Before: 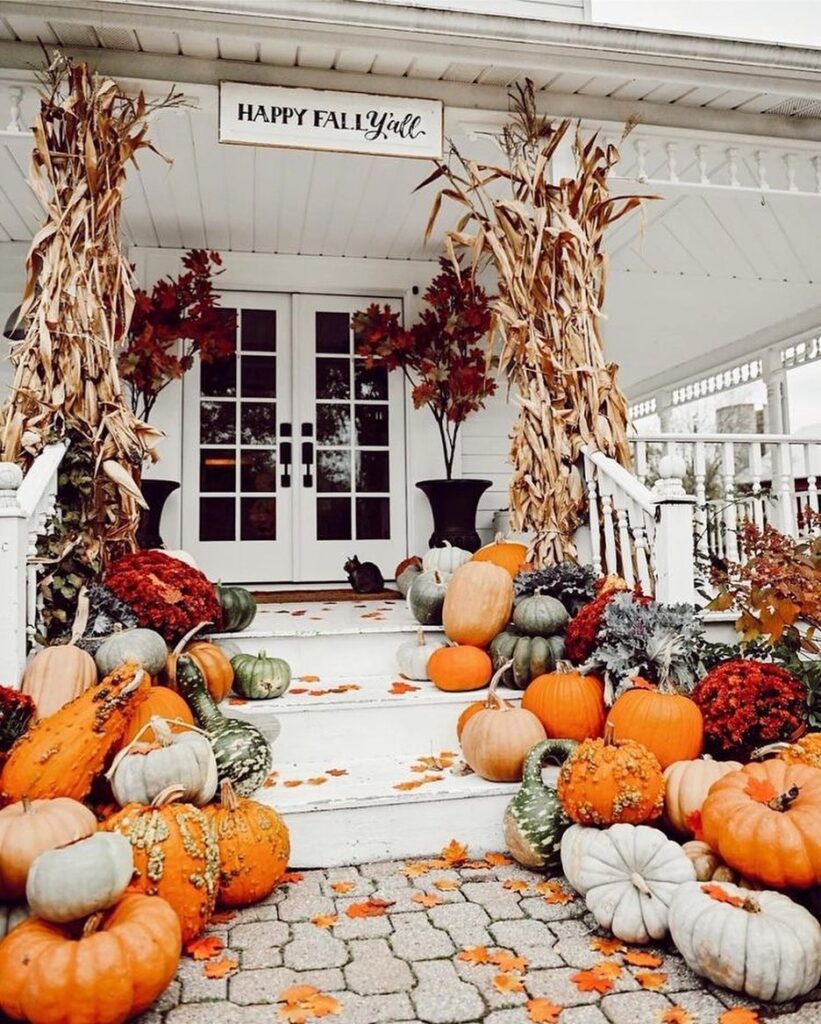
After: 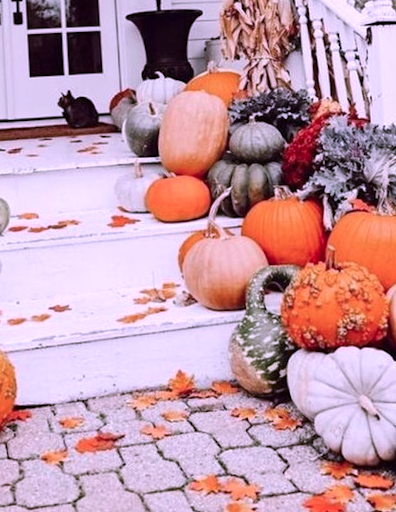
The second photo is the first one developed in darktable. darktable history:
rotate and perspective: rotation -2.56°, automatic cropping off
color correction: highlights a* 15.03, highlights b* -25.07
crop: left 35.976%, top 45.819%, right 18.162%, bottom 5.807%
